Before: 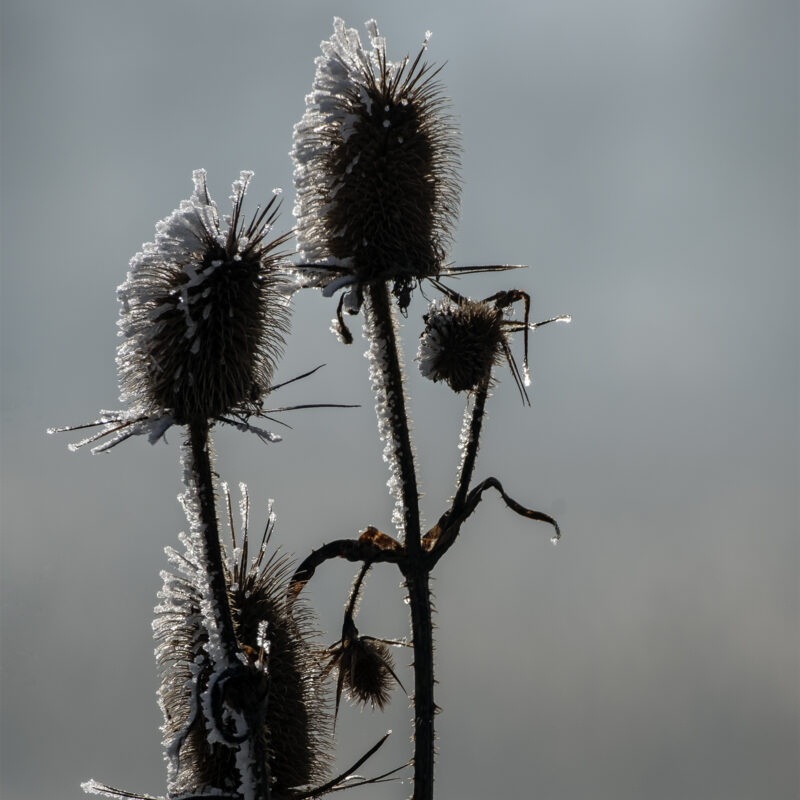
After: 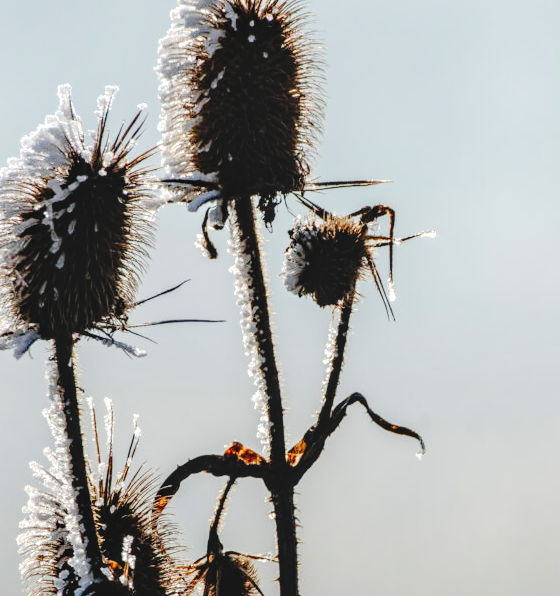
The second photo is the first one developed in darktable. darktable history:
exposure: black level correction 0, exposure 0.693 EV, compensate highlight preservation false
crop and rotate: left 16.981%, top 10.717%, right 12.939%, bottom 14.718%
contrast brightness saturation: contrast 0.069, brightness 0.175, saturation 0.412
local contrast: on, module defaults
tone curve: curves: ch0 [(0, 0) (0.003, 0.044) (0.011, 0.045) (0.025, 0.048) (0.044, 0.051) (0.069, 0.065) (0.1, 0.08) (0.136, 0.108) (0.177, 0.152) (0.224, 0.216) (0.277, 0.305) (0.335, 0.392) (0.399, 0.481) (0.468, 0.579) (0.543, 0.658) (0.623, 0.729) (0.709, 0.8) (0.801, 0.867) (0.898, 0.93) (1, 1)], preserve colors none
base curve: curves: ch0 [(0, 0) (0.235, 0.266) (0.503, 0.496) (0.786, 0.72) (1, 1)], preserve colors none
